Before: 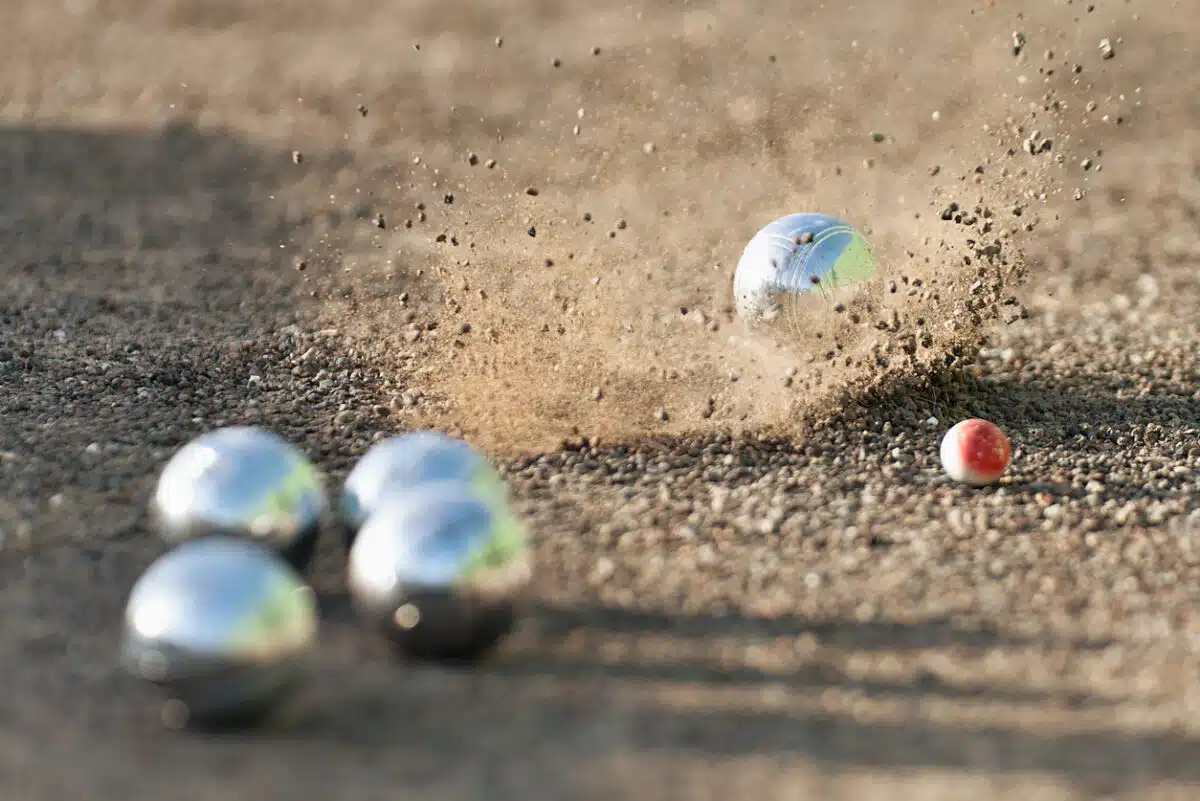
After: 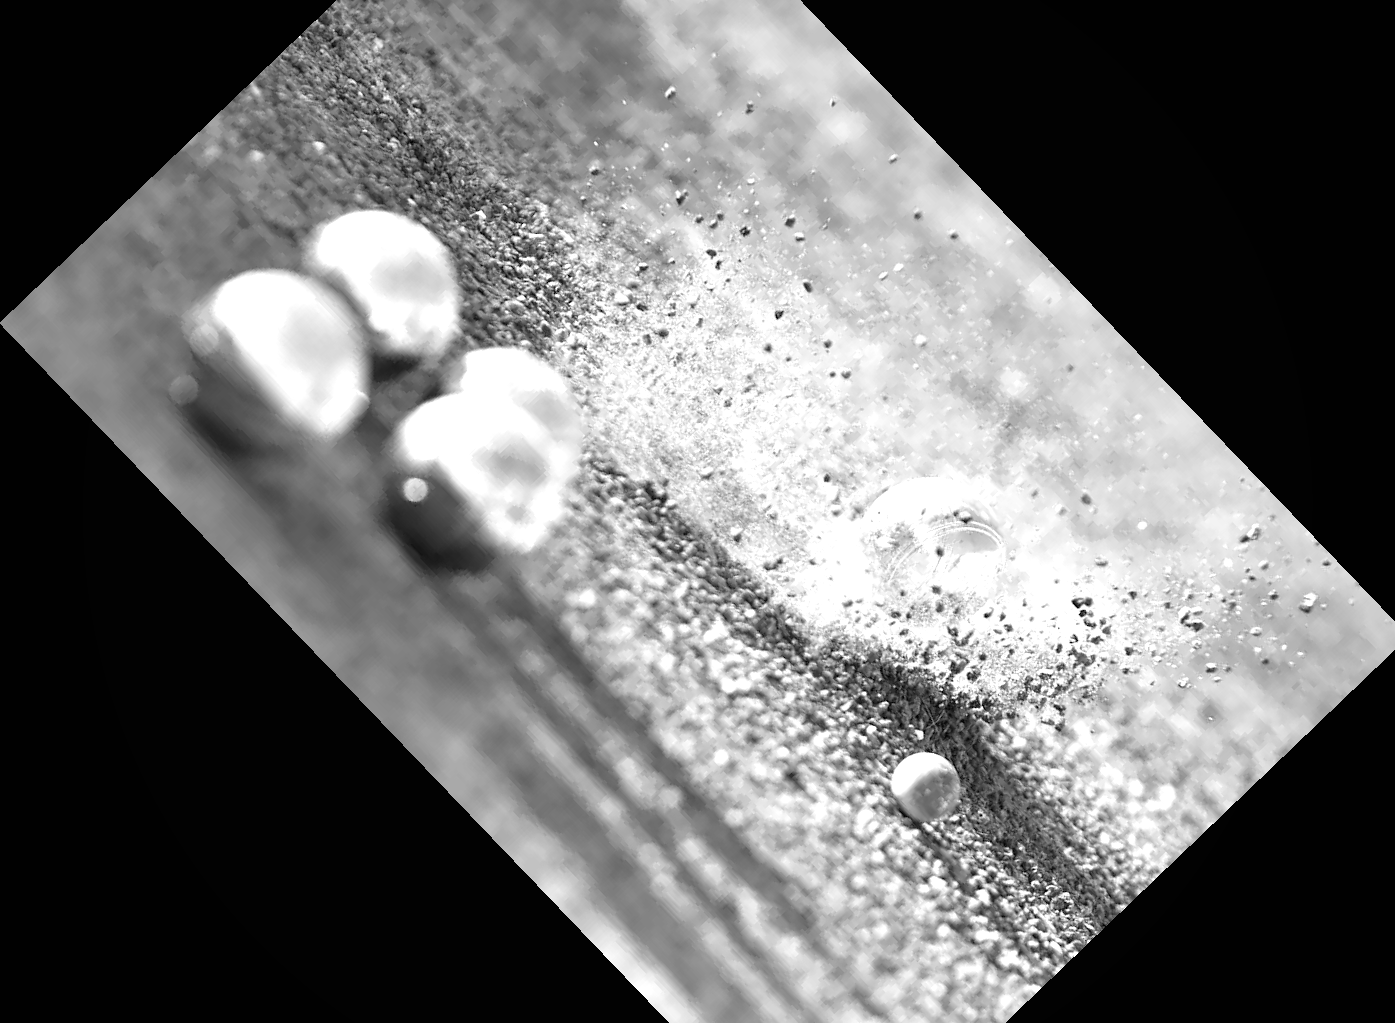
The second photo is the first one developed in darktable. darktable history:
vignetting: fall-off radius 60.92%
crop and rotate: angle -46.26°, top 16.234%, right 0.912%, bottom 11.704%
monochrome: on, module defaults
exposure: black level correction 0, exposure 1 EV, compensate exposure bias true, compensate highlight preservation false
